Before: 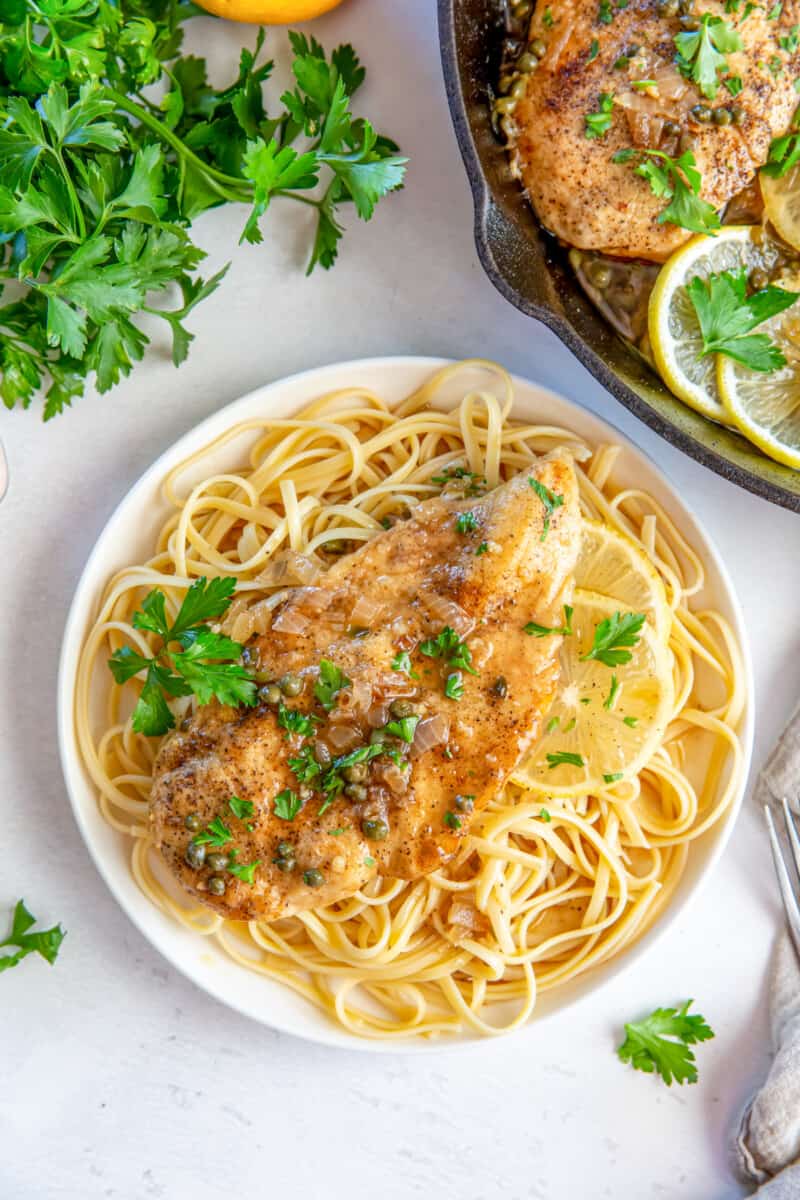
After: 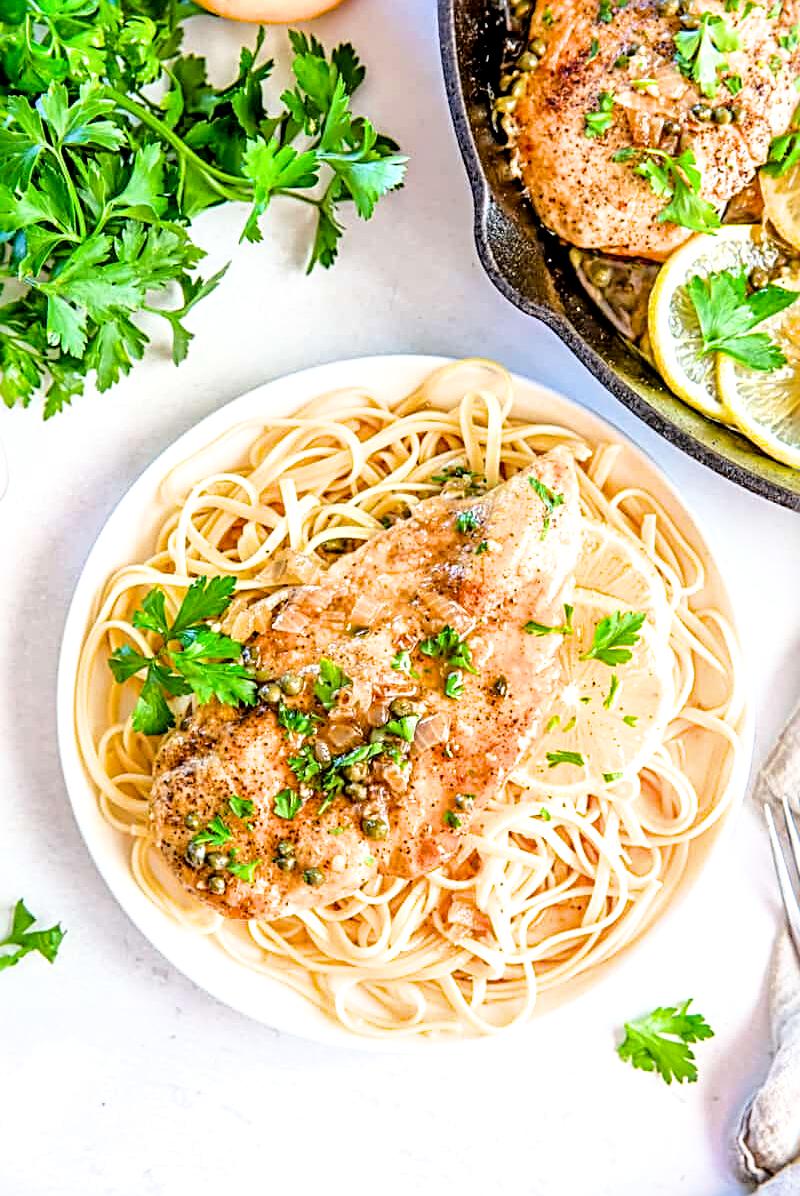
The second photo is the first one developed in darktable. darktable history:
filmic rgb: black relative exposure -6.23 EV, white relative exposure 2.8 EV, target black luminance 0%, hardness 4.61, latitude 67.66%, contrast 1.284, shadows ↔ highlights balance -3.18%
crop: top 0.11%, bottom 0.144%
exposure: exposure 0.601 EV, compensate highlight preservation false
tone equalizer: smoothing diameter 24.81%, edges refinement/feathering 9.28, preserve details guided filter
color balance rgb: linear chroma grading › global chroma 0.88%, perceptual saturation grading › global saturation 25.432%, perceptual brilliance grading › mid-tones 10.357%, perceptual brilliance grading › shadows 14.757%, global vibrance -24.401%
sharpen: radius 2.844, amount 0.704
local contrast: mode bilateral grid, contrast 20, coarseness 50, detail 120%, midtone range 0.2
